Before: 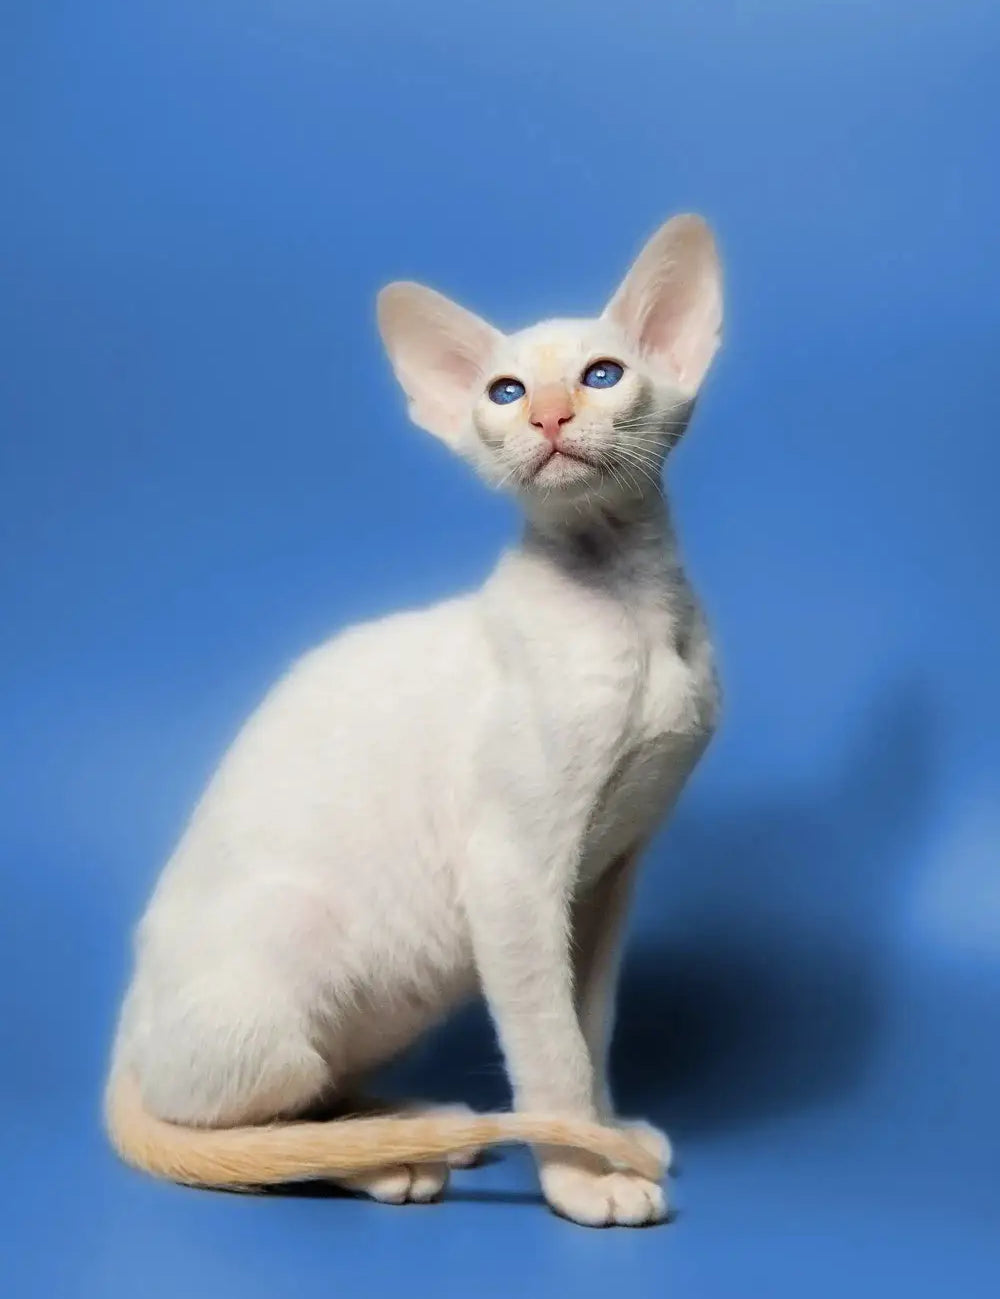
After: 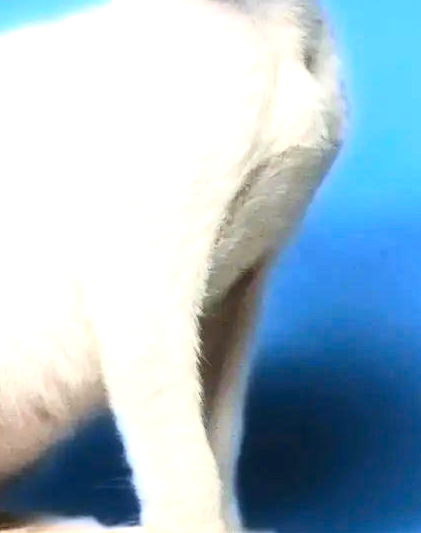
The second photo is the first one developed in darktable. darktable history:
exposure: black level correction 0, exposure 1.198 EV, compensate exposure bias true, compensate highlight preservation false
contrast brightness saturation: contrast 0.23, brightness 0.1, saturation 0.29
crop: left 37.221%, top 45.169%, right 20.63%, bottom 13.777%
